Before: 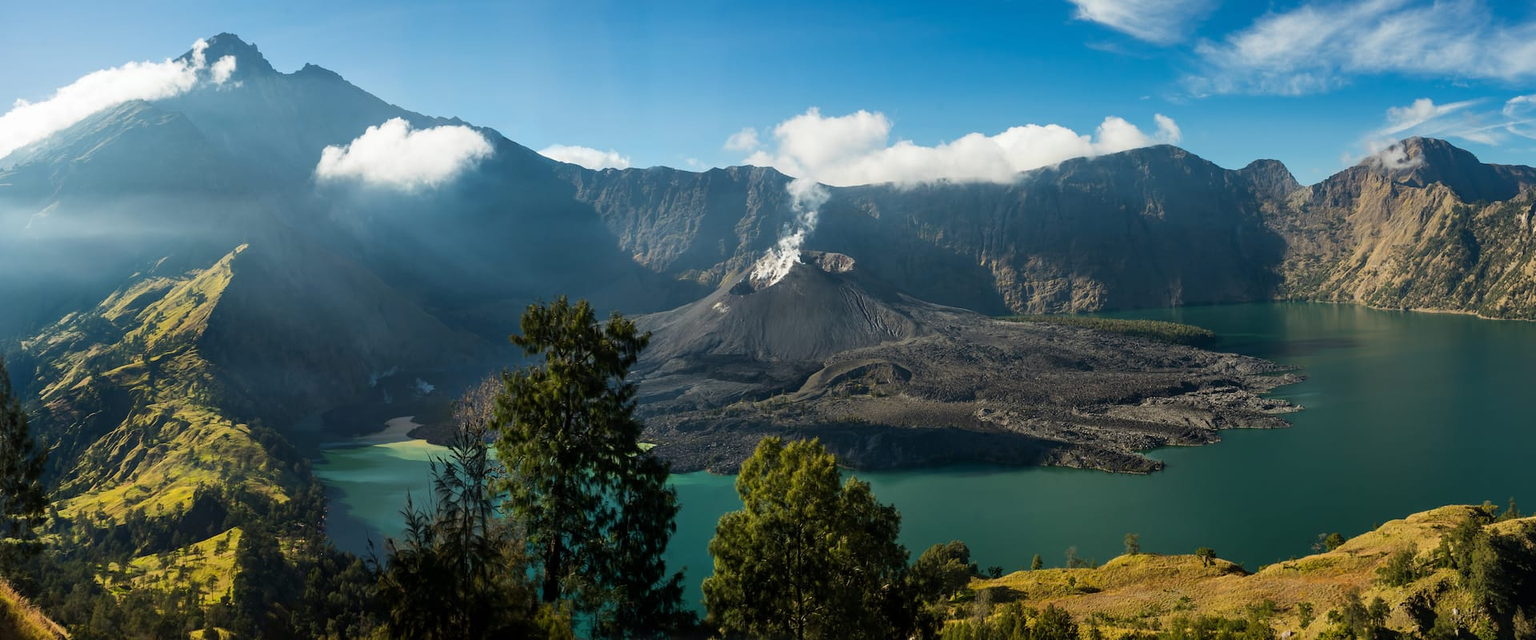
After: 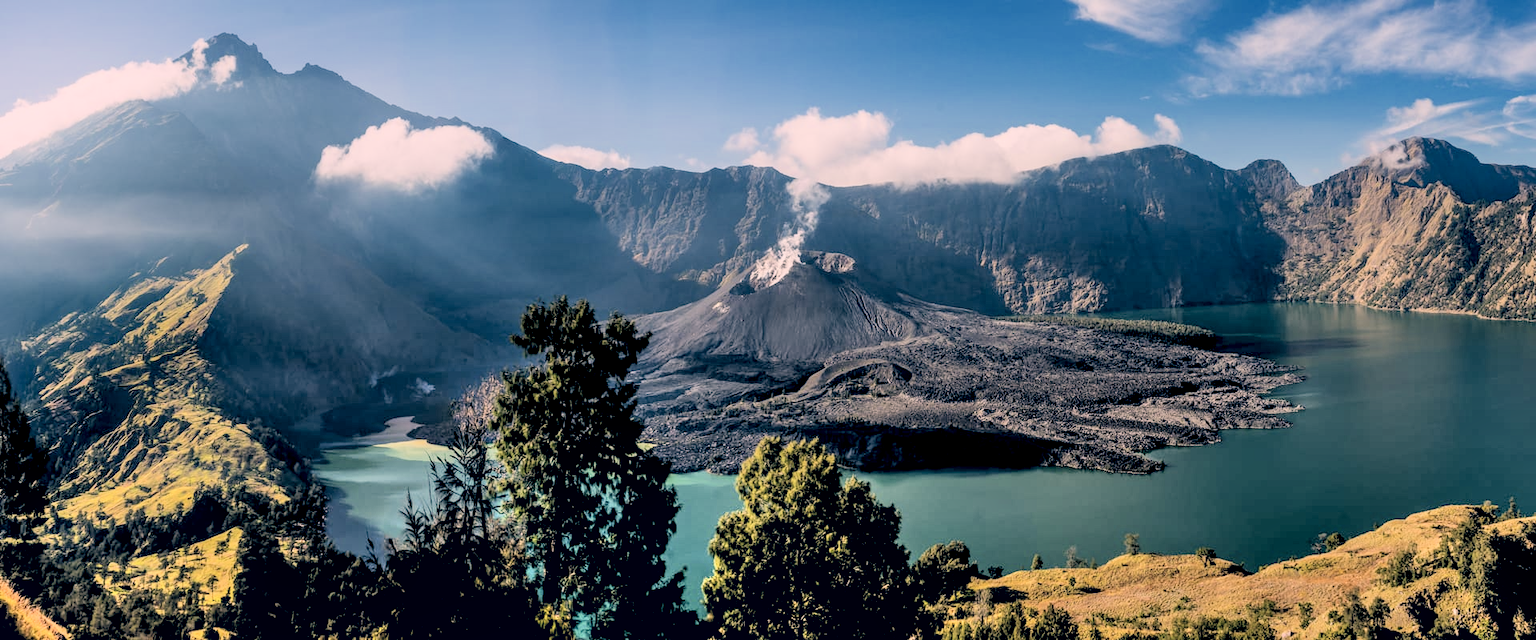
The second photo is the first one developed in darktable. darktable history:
rgb levels: preserve colors sum RGB, levels [[0.038, 0.433, 0.934], [0, 0.5, 1], [0, 0.5, 1]]
local contrast: highlights 60%, shadows 60%, detail 160%
filmic rgb: black relative exposure -7.65 EV, white relative exposure 4.56 EV, hardness 3.61, color science v6 (2022)
shadows and highlights: highlights 70.7, soften with gaussian
color correction: highlights a* 14.46, highlights b* 5.85, shadows a* -5.53, shadows b* -15.24, saturation 0.85
